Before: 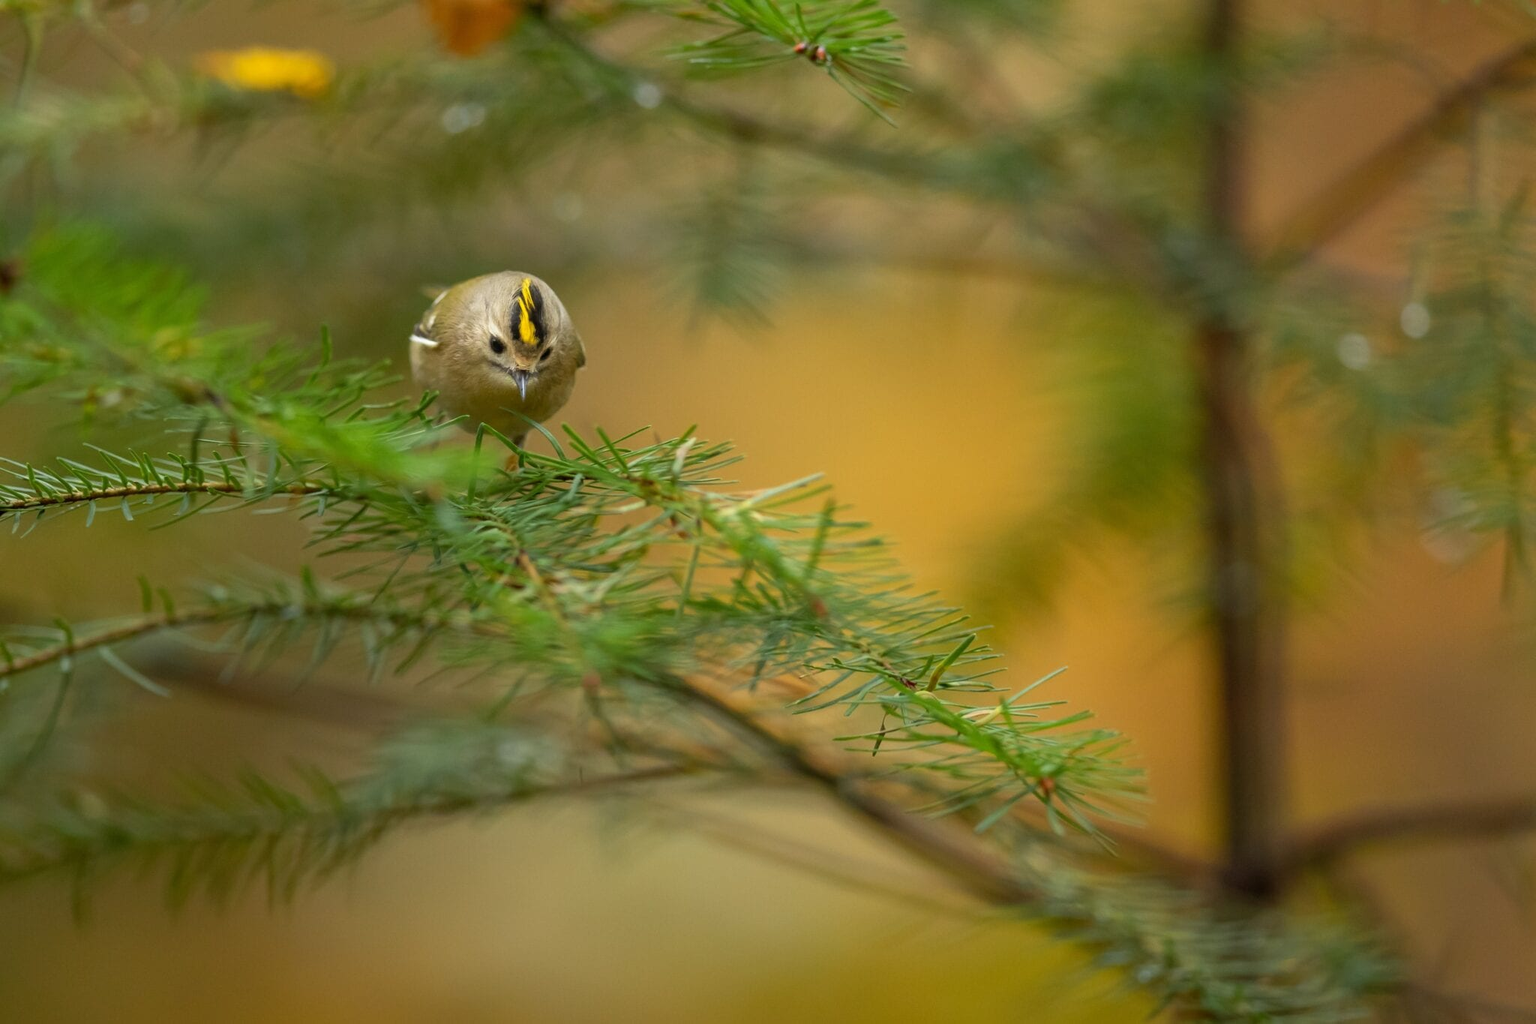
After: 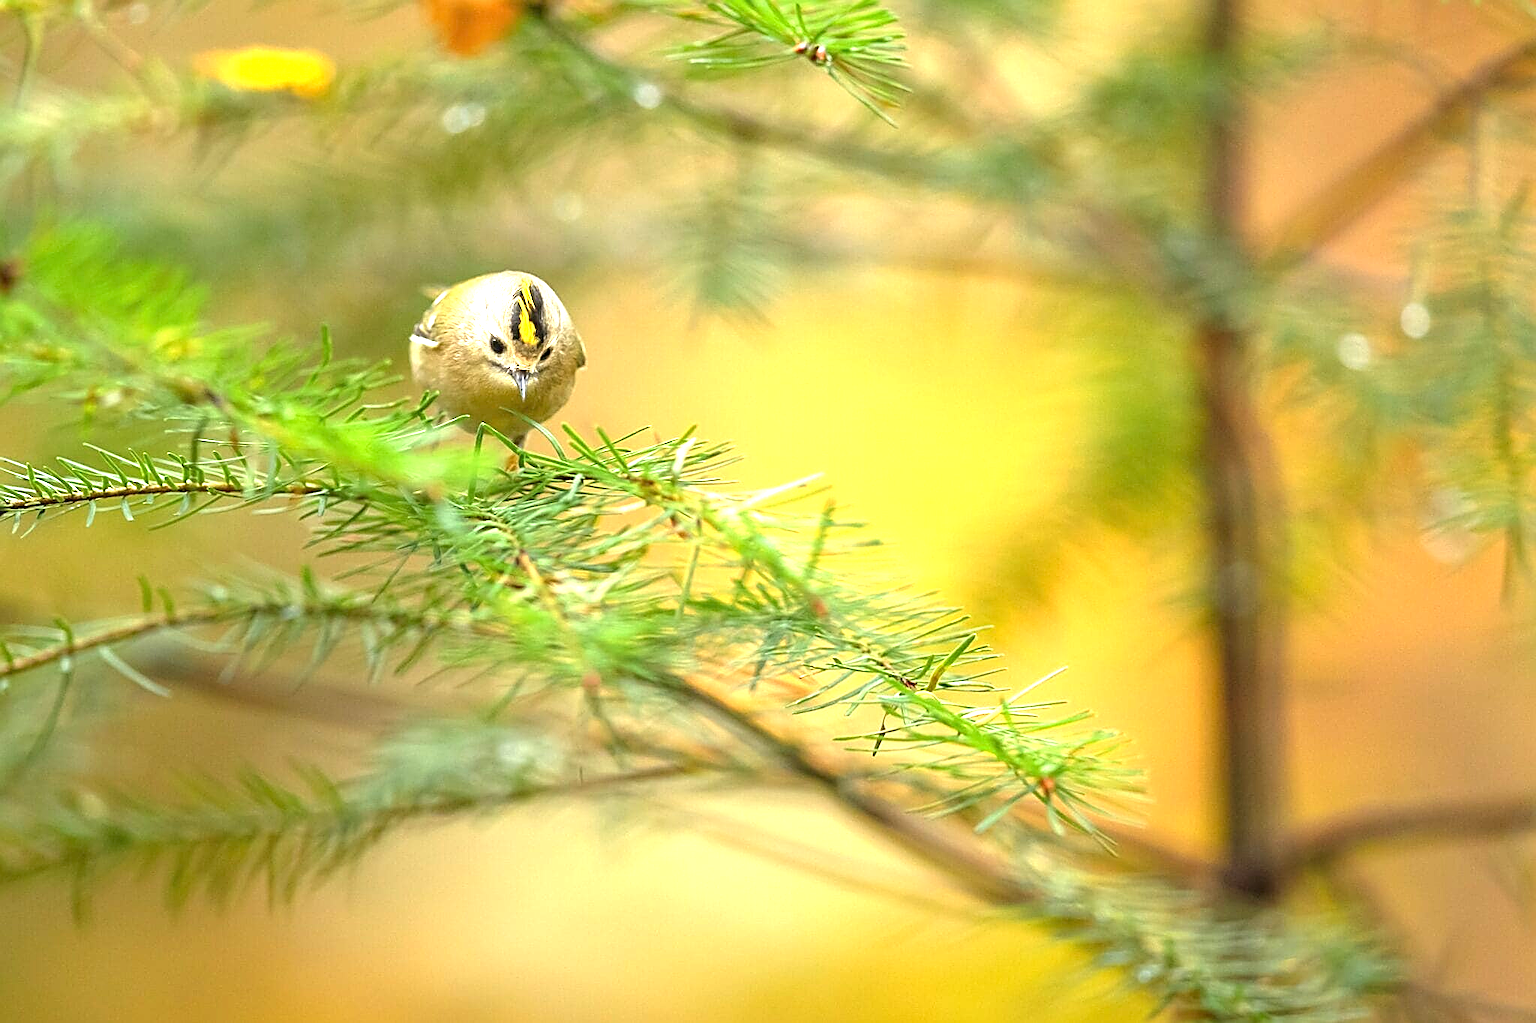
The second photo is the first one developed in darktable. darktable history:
exposure: black level correction 0, exposure 1.74 EV, compensate highlight preservation false
sharpen: amount 0.999
